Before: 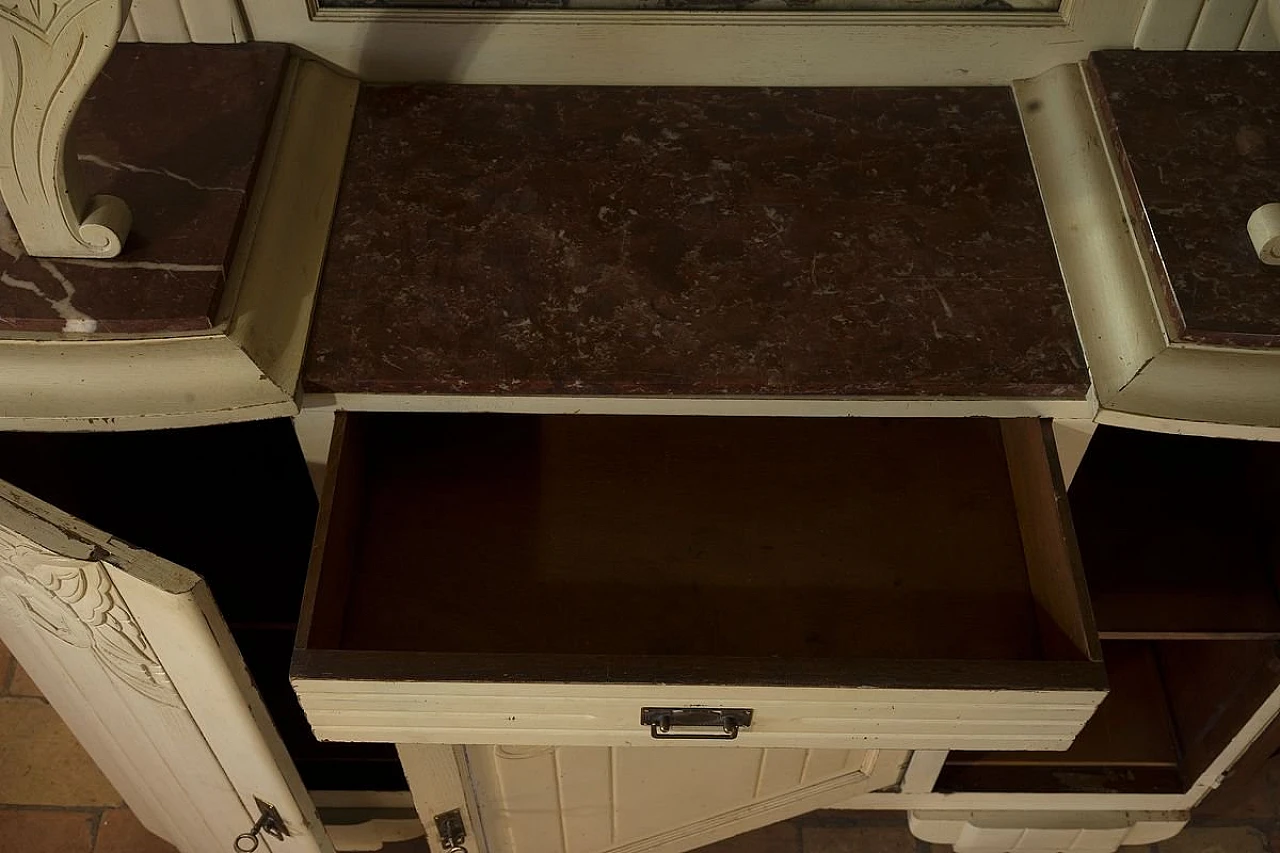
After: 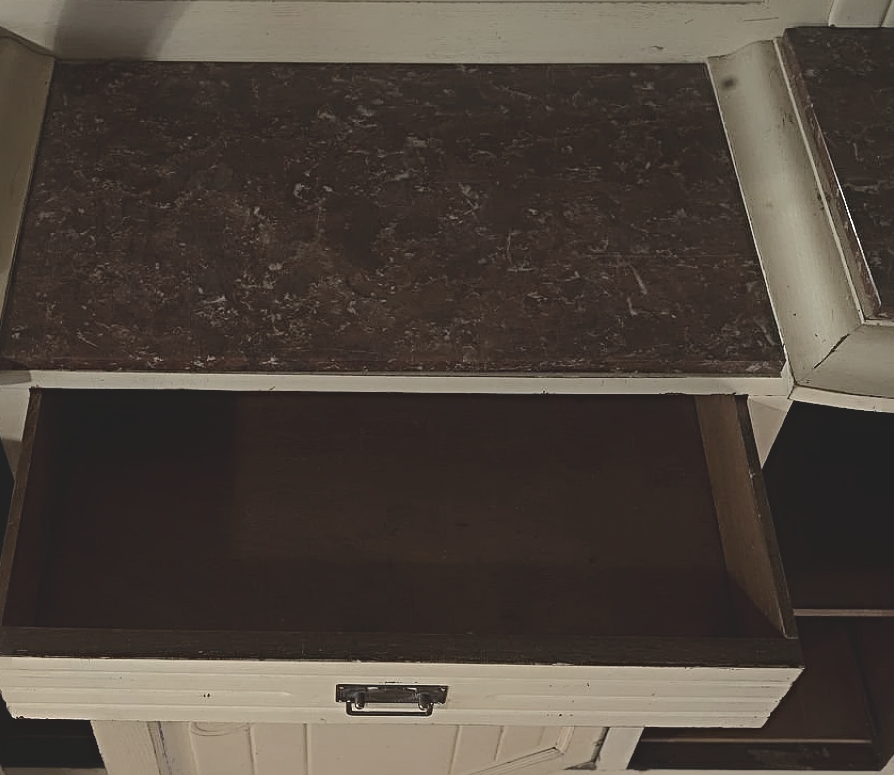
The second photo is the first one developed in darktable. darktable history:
contrast brightness saturation: contrast -0.249, saturation -0.444
contrast equalizer: octaves 7, y [[0.6 ×6], [0.55 ×6], [0 ×6], [0 ×6], [0 ×6]], mix -0.38
tone curve: curves: ch0 [(0, 0) (0.003, 0.031) (0.011, 0.041) (0.025, 0.054) (0.044, 0.06) (0.069, 0.083) (0.1, 0.108) (0.136, 0.135) (0.177, 0.179) (0.224, 0.231) (0.277, 0.294) (0.335, 0.378) (0.399, 0.463) (0.468, 0.552) (0.543, 0.627) (0.623, 0.694) (0.709, 0.776) (0.801, 0.849) (0.898, 0.905) (1, 1)], color space Lab, independent channels, preserve colors none
sharpen: radius 4.876
crop and rotate: left 23.867%, top 2.748%, right 6.262%, bottom 6.395%
